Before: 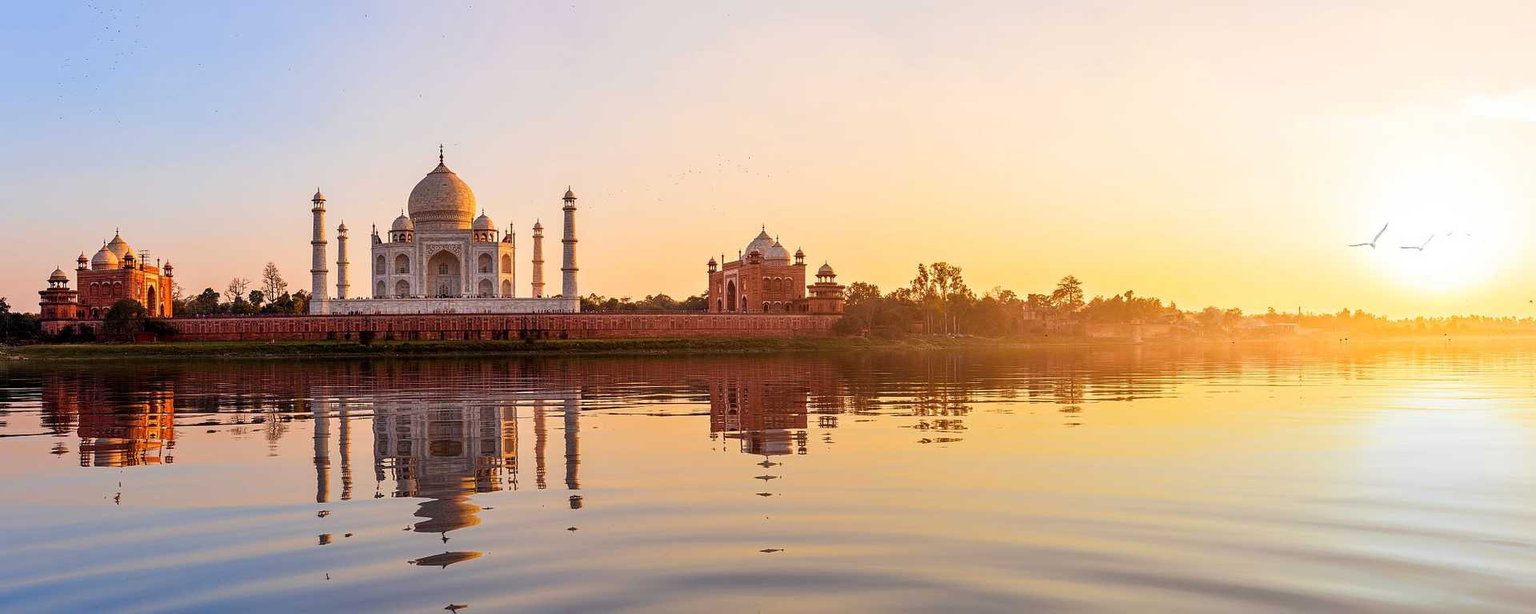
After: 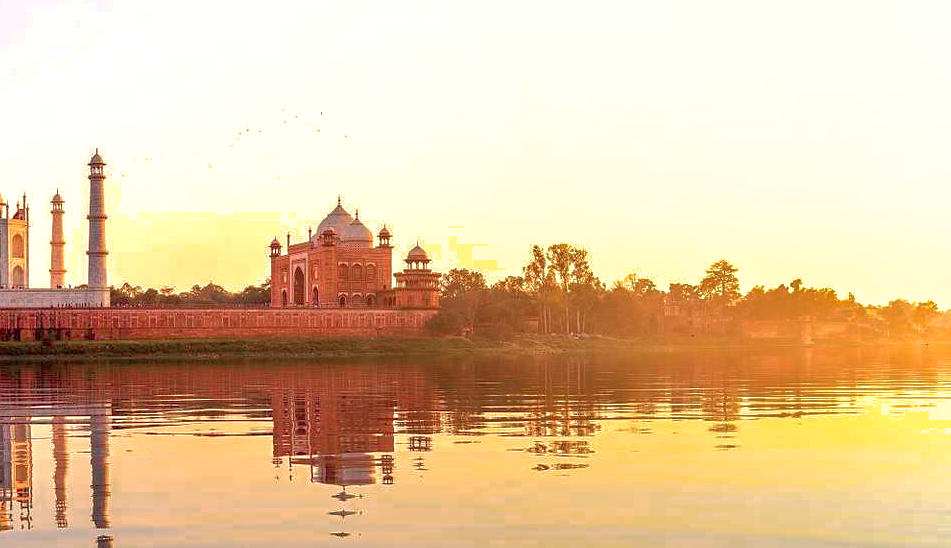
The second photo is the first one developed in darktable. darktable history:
base curve: curves: ch0 [(0, 0) (0.74, 0.67) (1, 1)]
crop: left 32.075%, top 10.976%, right 18.355%, bottom 17.596%
color zones: curves: ch0 [(0, 0.559) (0.153, 0.551) (0.229, 0.5) (0.429, 0.5) (0.571, 0.5) (0.714, 0.5) (0.857, 0.5) (1, 0.559)]; ch1 [(0, 0.417) (0.112, 0.336) (0.213, 0.26) (0.429, 0.34) (0.571, 0.35) (0.683, 0.331) (0.857, 0.344) (1, 0.417)]
shadows and highlights: on, module defaults
exposure: black level correction 0, exposure 0.5 EV, compensate exposure bias true, compensate highlight preservation false
color correction: saturation 1.8
